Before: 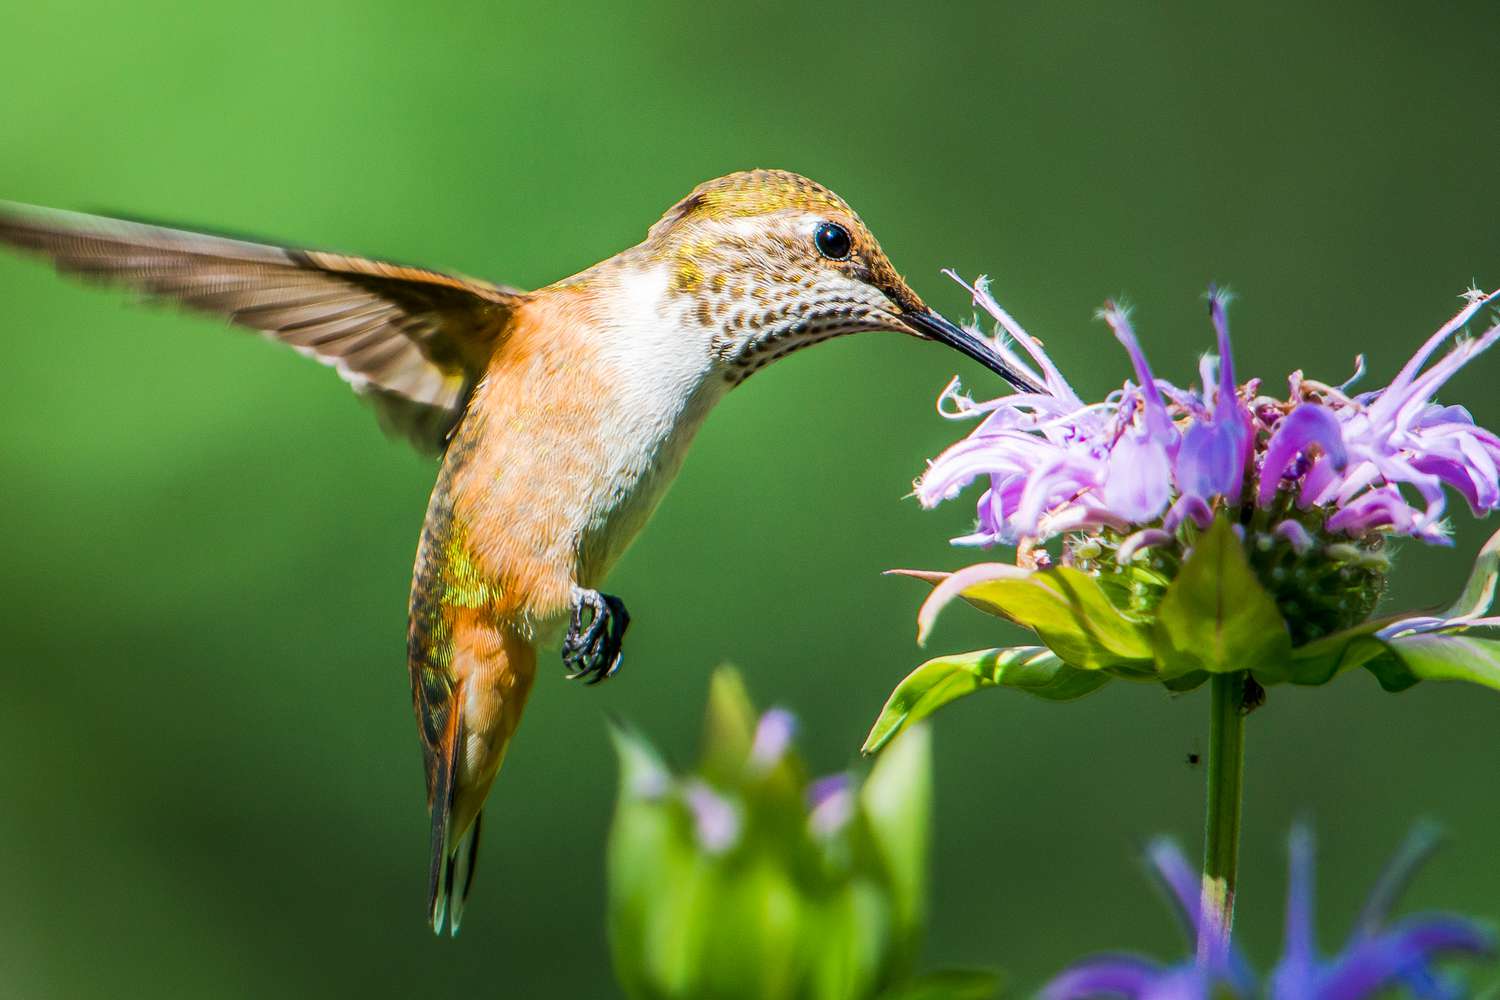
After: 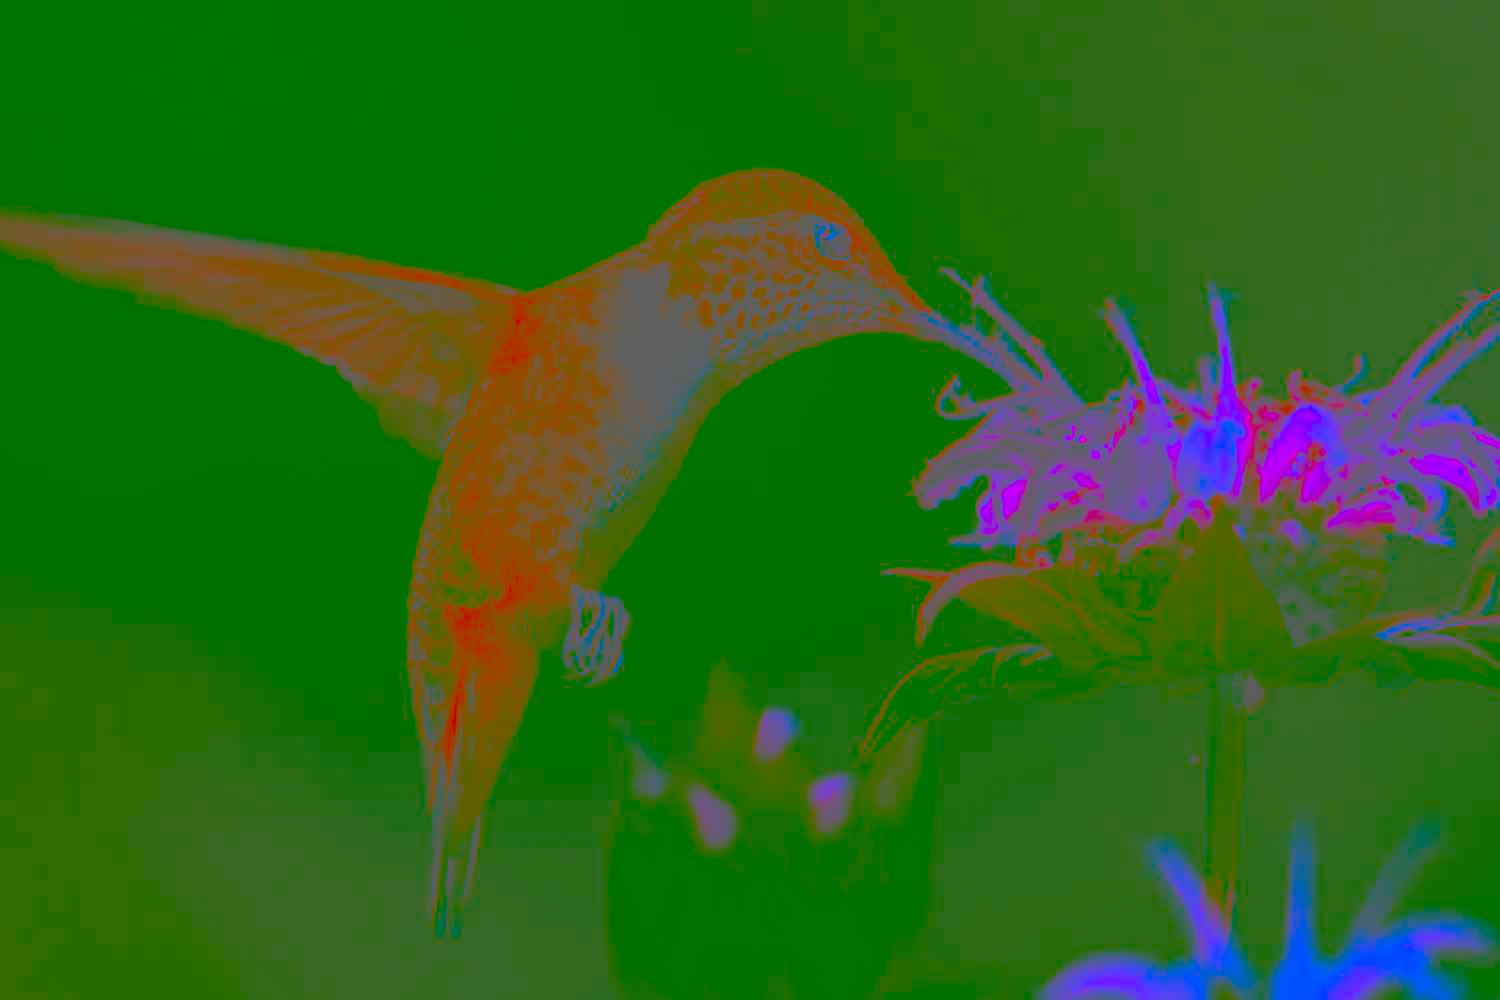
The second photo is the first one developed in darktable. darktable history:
sharpen: radius 1.537, amount 0.375, threshold 1.329
local contrast: mode bilateral grid, contrast 99, coarseness 100, detail 95%, midtone range 0.2
contrast brightness saturation: contrast -0.987, brightness -0.164, saturation 0.763
